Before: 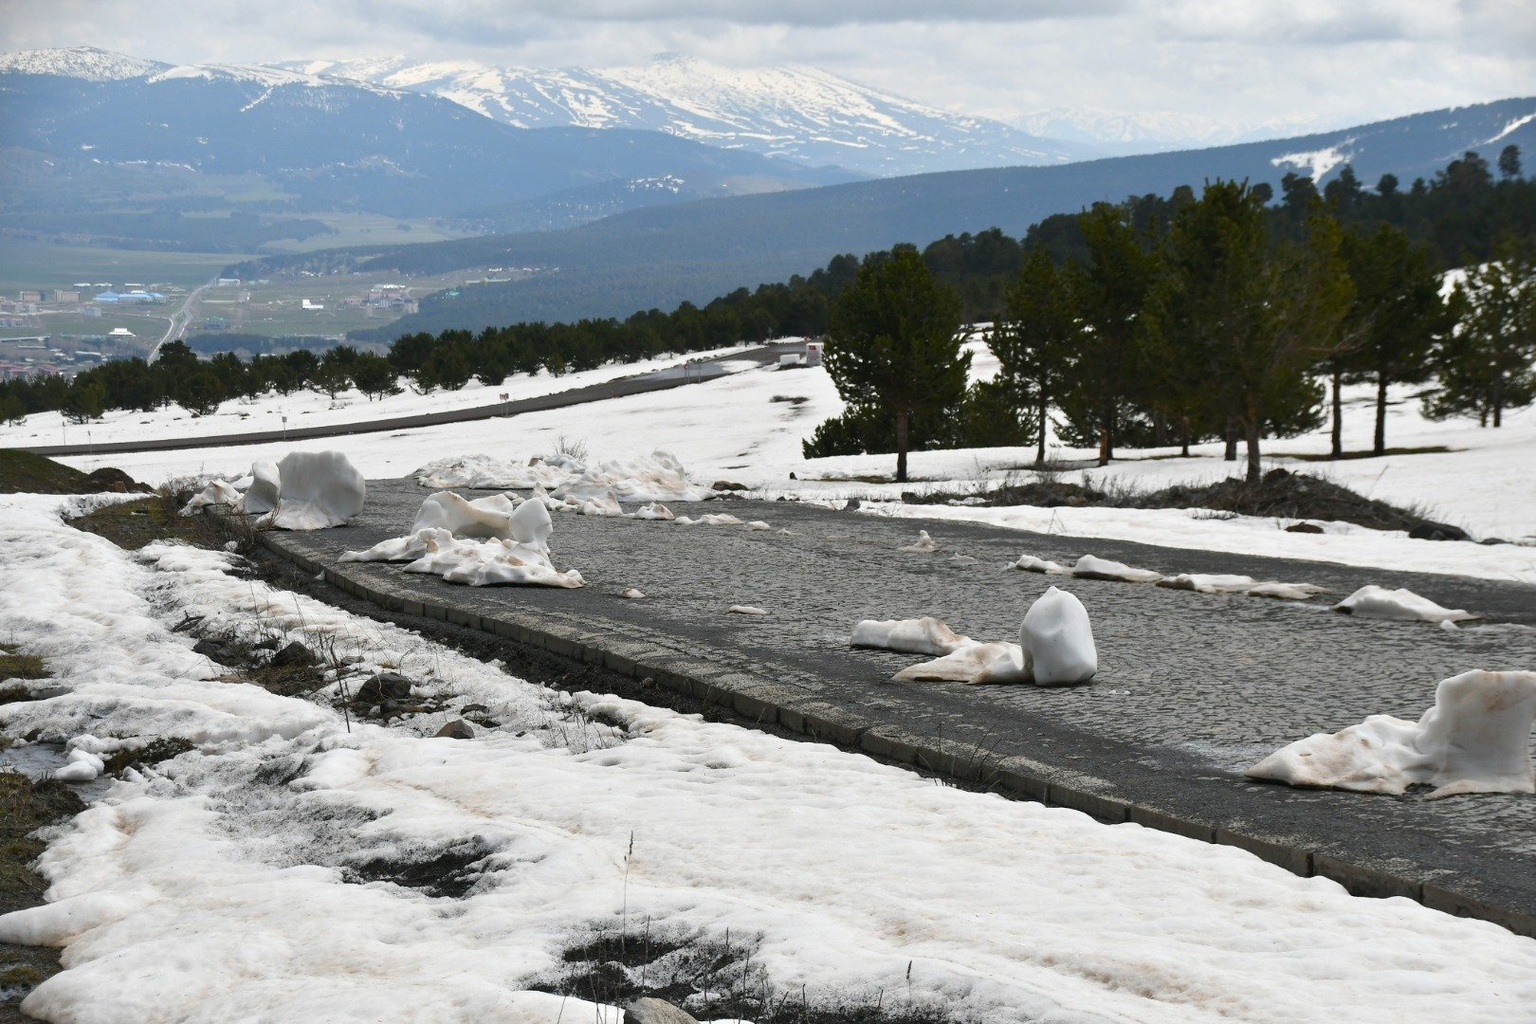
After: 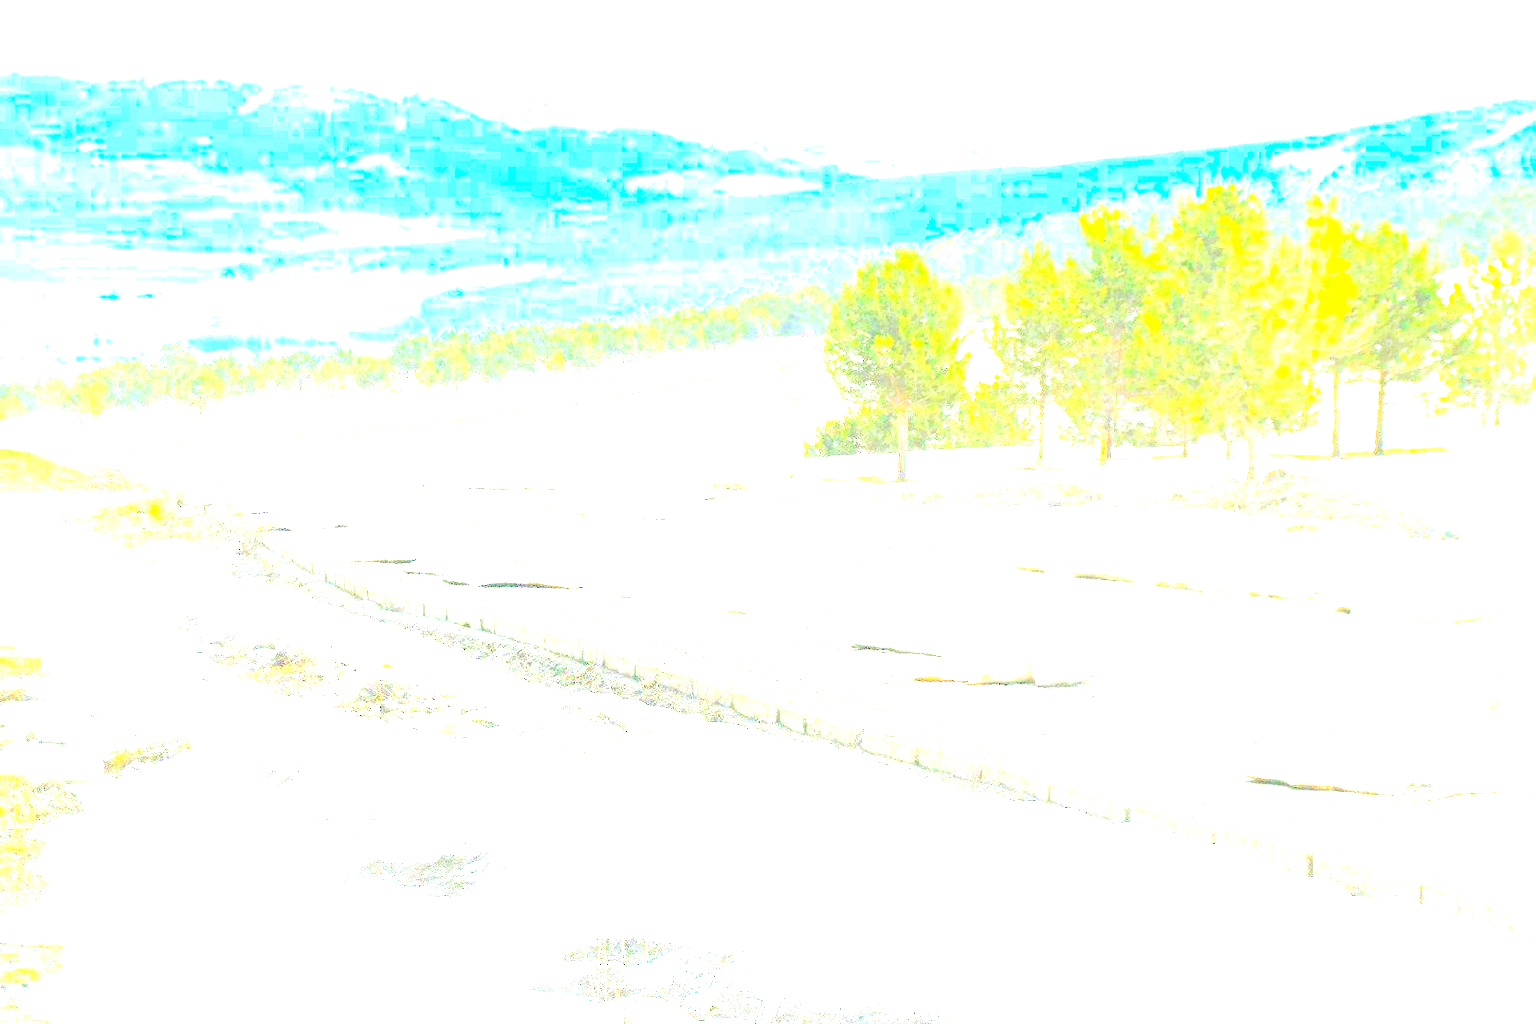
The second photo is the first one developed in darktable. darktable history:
contrast brightness saturation: brightness 1
exposure: exposure 3 EV
